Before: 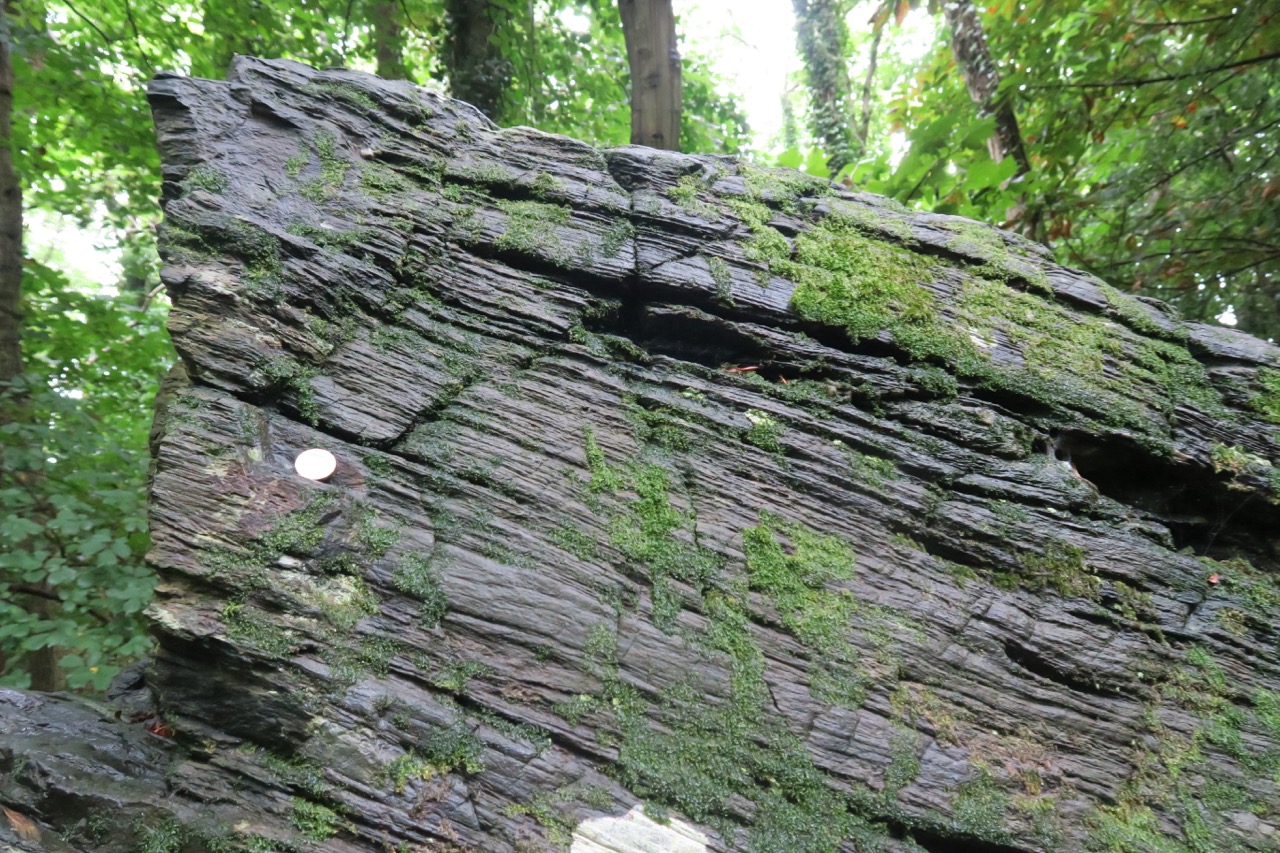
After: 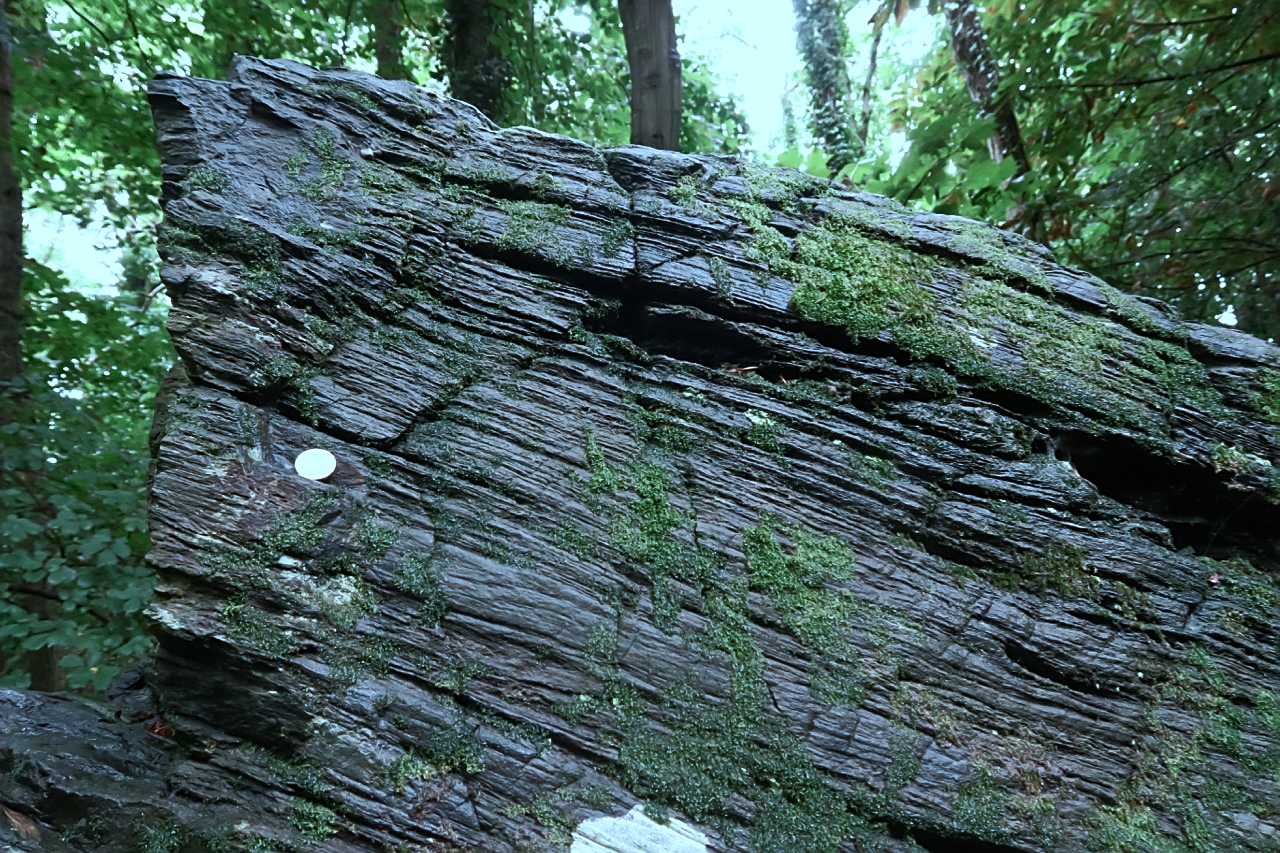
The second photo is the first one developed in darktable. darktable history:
exposure: exposure -0.157 EV, compensate highlight preservation false
contrast brightness saturation: saturation 0.13
color correction: highlights a* -9.73, highlights b* -21.22
color balance rgb: perceptual saturation grading › highlights -31.88%, perceptual saturation grading › mid-tones 5.8%, perceptual saturation grading › shadows 18.12%, perceptual brilliance grading › highlights 3.62%, perceptual brilliance grading › mid-tones -18.12%, perceptual brilliance grading › shadows -41.3%
sharpen: on, module defaults
